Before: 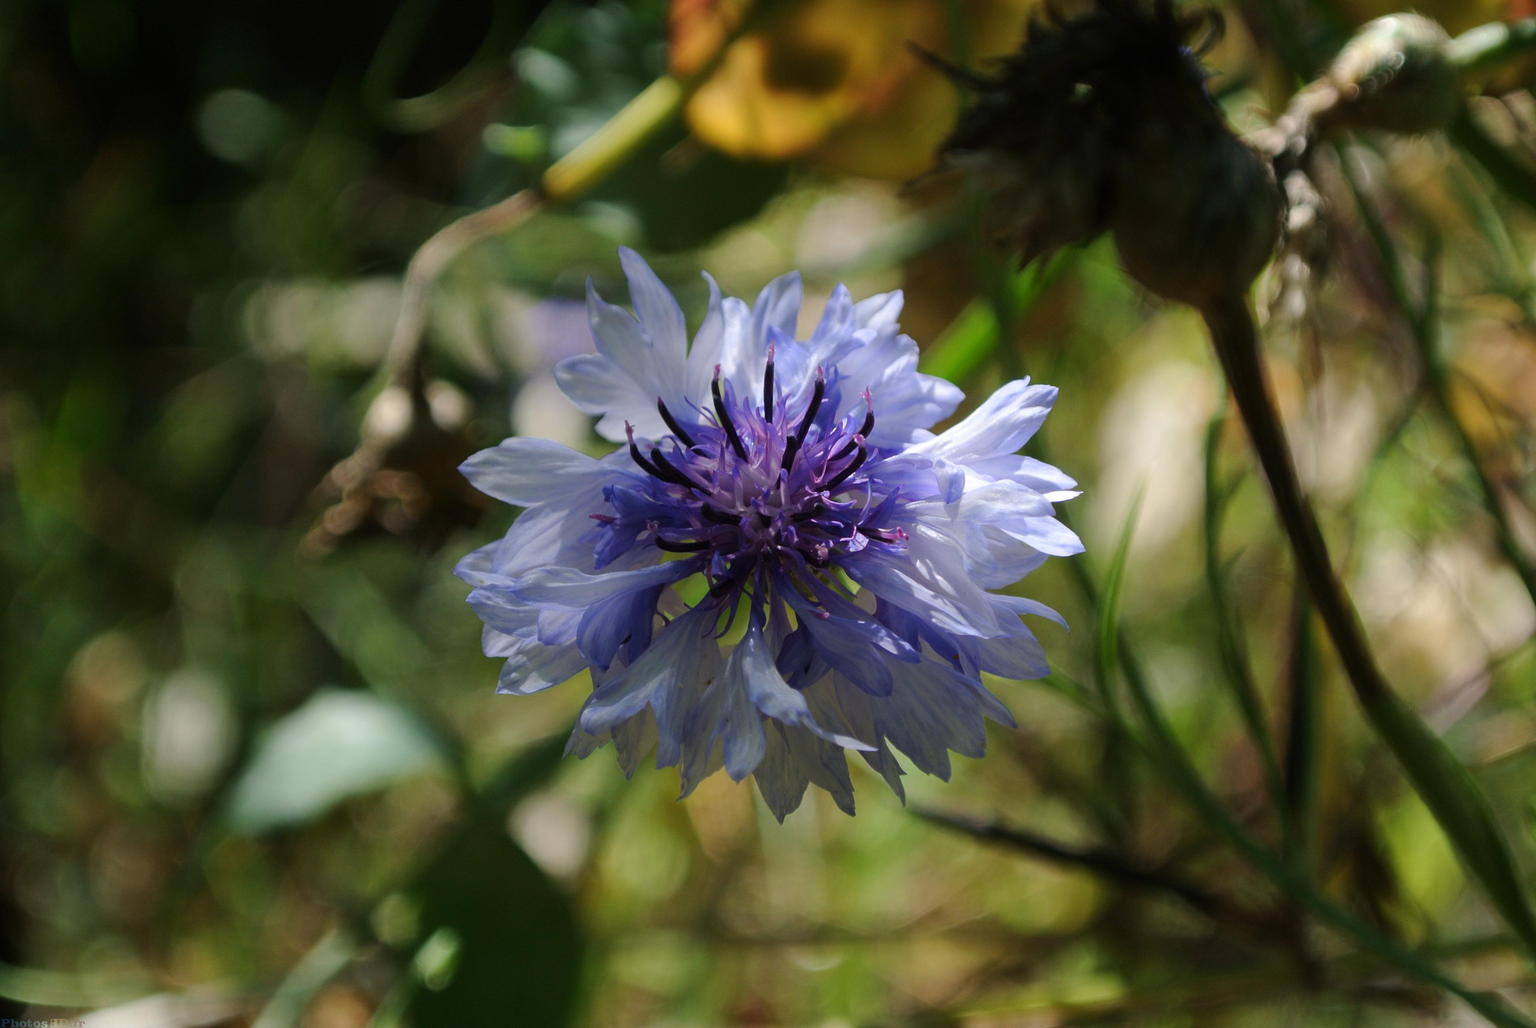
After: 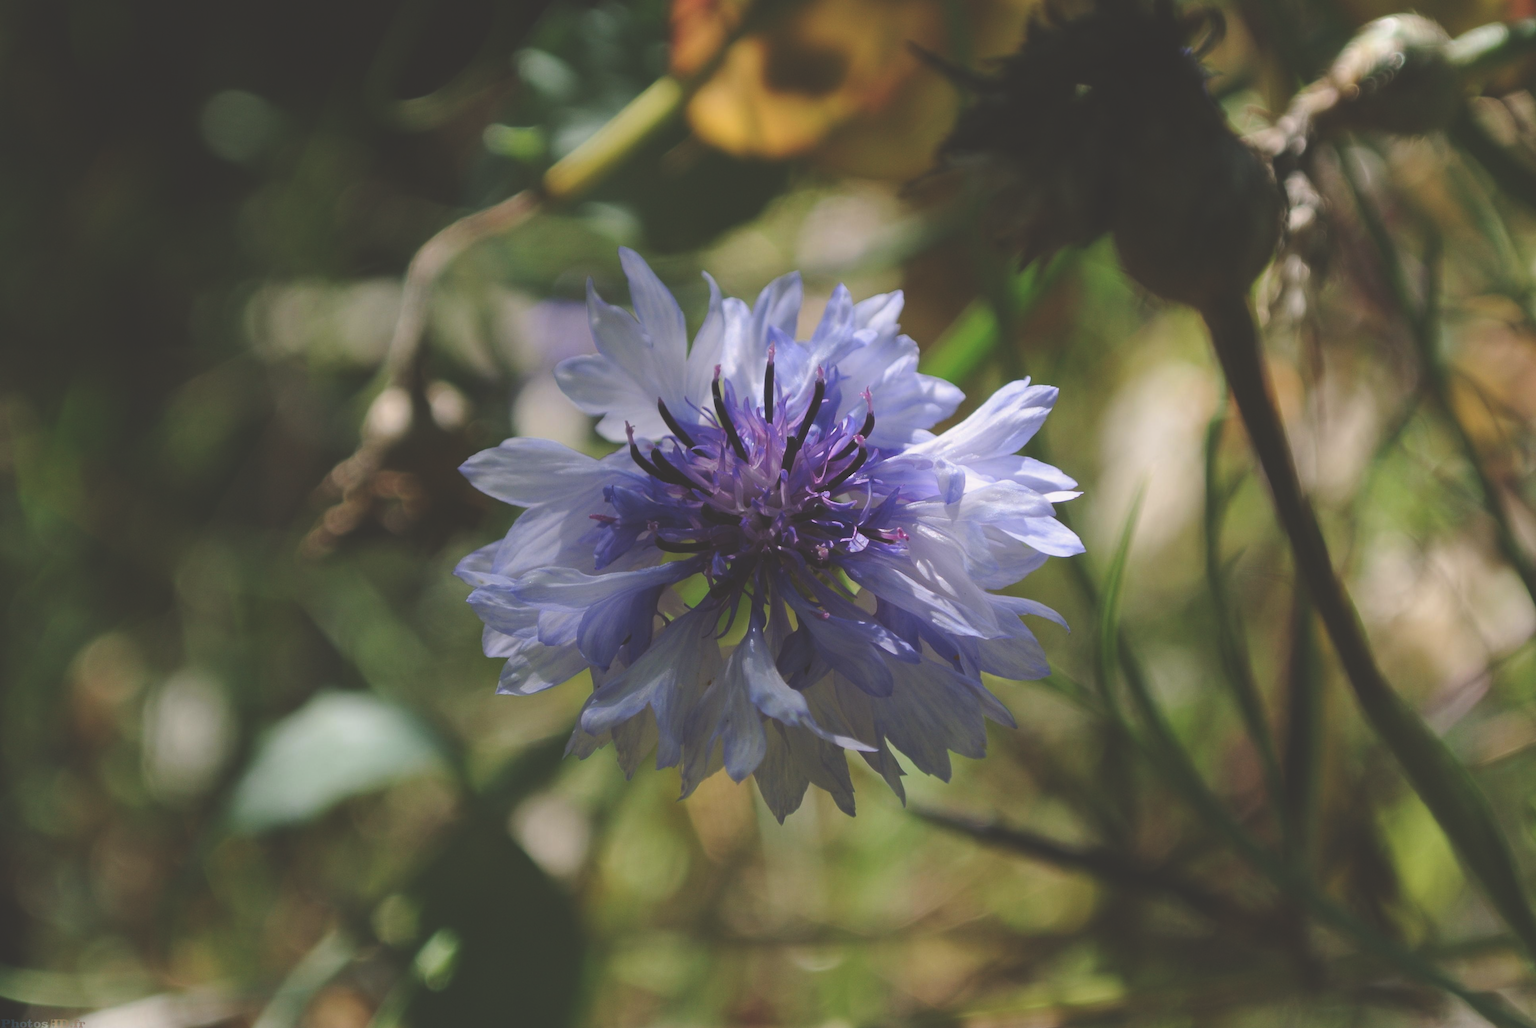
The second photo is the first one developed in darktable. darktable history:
exposure: black level correction -0.036, exposure -0.494 EV, compensate exposure bias true, compensate highlight preservation false
color correction: highlights a* 2.94, highlights b* -1.53, shadows a* -0.119, shadows b* 2.04, saturation 0.981
